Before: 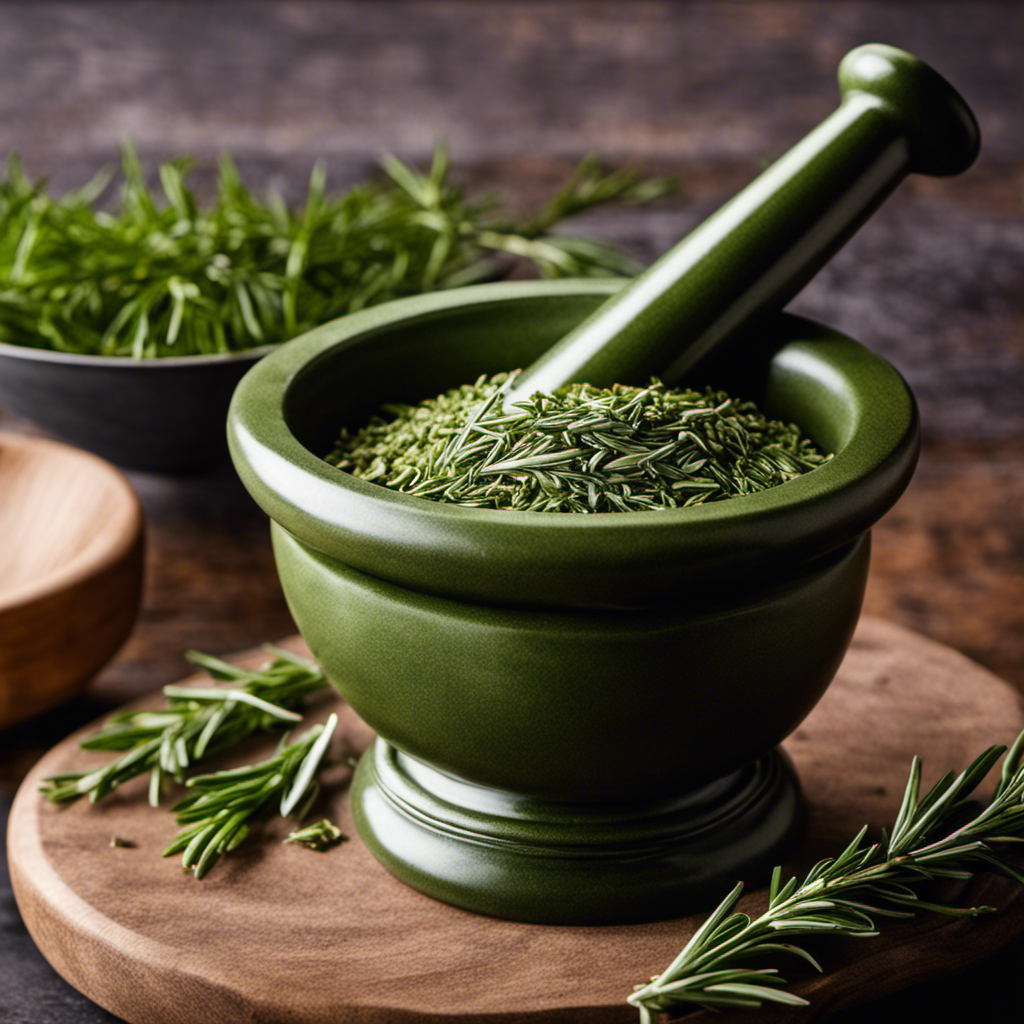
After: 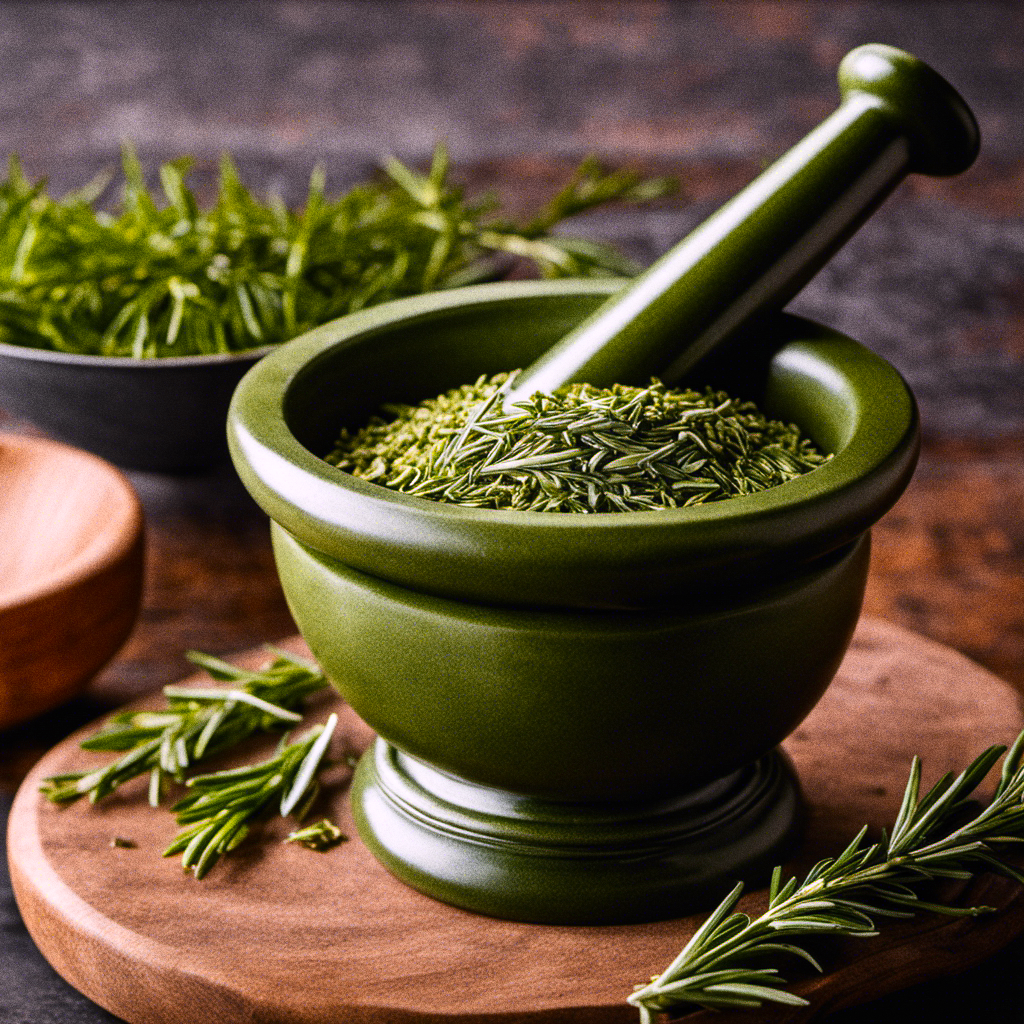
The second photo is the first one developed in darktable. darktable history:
white balance: red 1.05, blue 1.072
grain: coarseness 0.09 ISO, strength 40%
color zones: curves: ch0 [(0, 0.511) (0.143, 0.531) (0.286, 0.56) (0.429, 0.5) (0.571, 0.5) (0.714, 0.5) (0.857, 0.5) (1, 0.5)]; ch1 [(0, 0.525) (0.143, 0.705) (0.286, 0.715) (0.429, 0.35) (0.571, 0.35) (0.714, 0.35) (0.857, 0.4) (1, 0.4)]; ch2 [(0, 0.572) (0.143, 0.512) (0.286, 0.473) (0.429, 0.45) (0.571, 0.5) (0.714, 0.5) (0.857, 0.518) (1, 0.518)]
